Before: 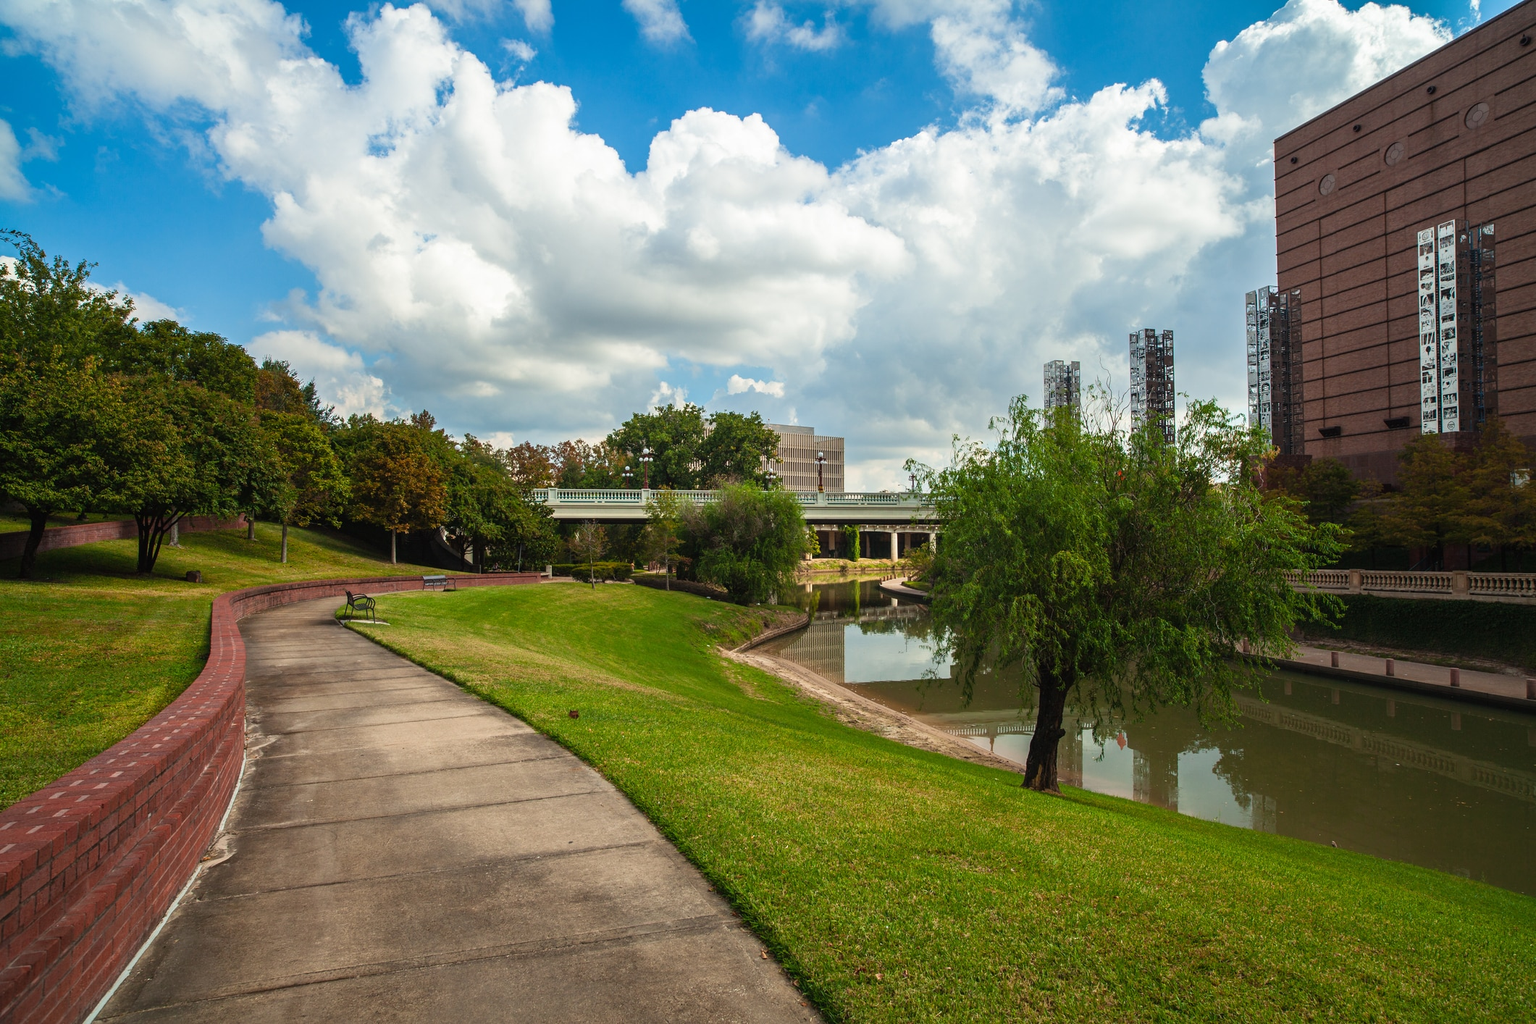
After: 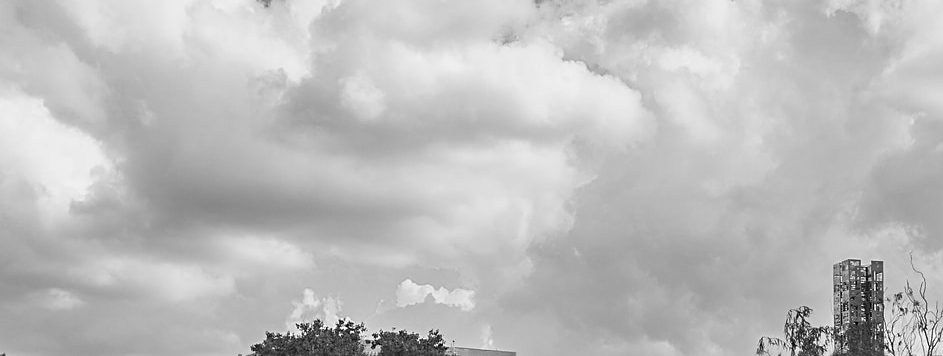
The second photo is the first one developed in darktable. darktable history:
sharpen: on, module defaults
contrast brightness saturation: brightness 0.145
crop: left 28.667%, top 16.84%, right 26.865%, bottom 57.948%
shadows and highlights: low approximation 0.01, soften with gaussian
color calibration: output gray [0.246, 0.254, 0.501, 0], illuminant same as pipeline (D50), adaptation XYZ, x 0.346, y 0.359, temperature 5012.83 K
